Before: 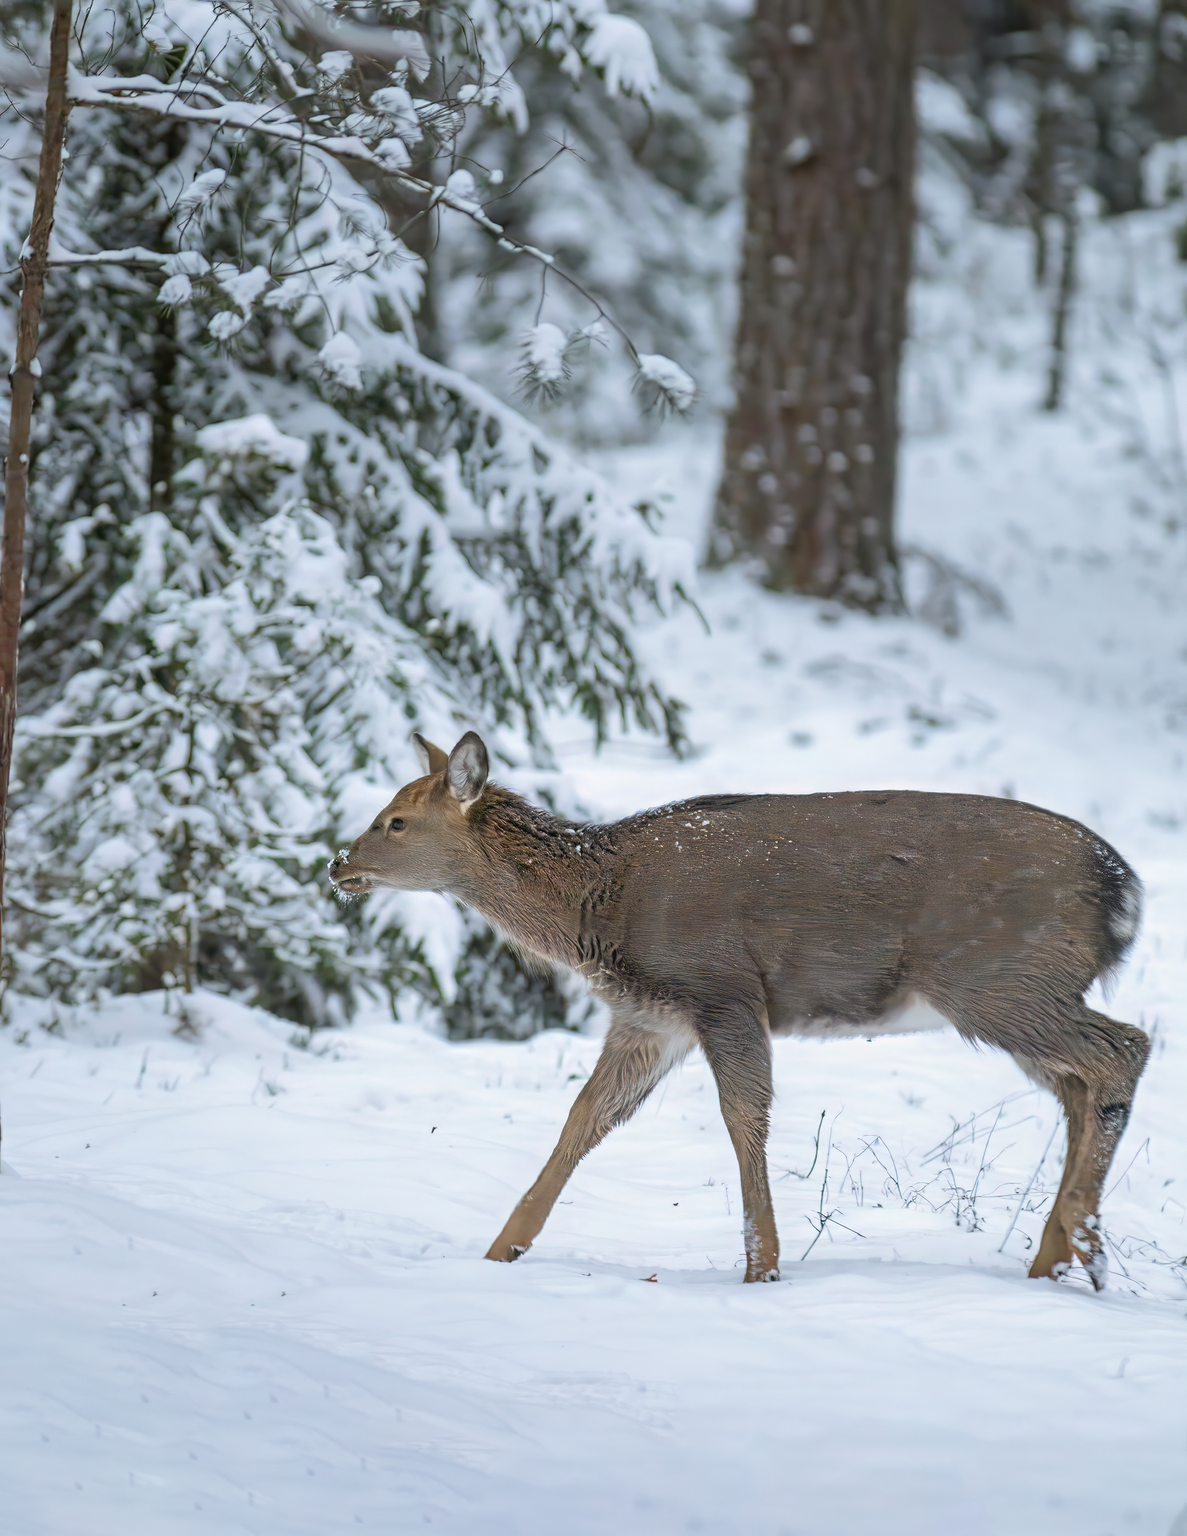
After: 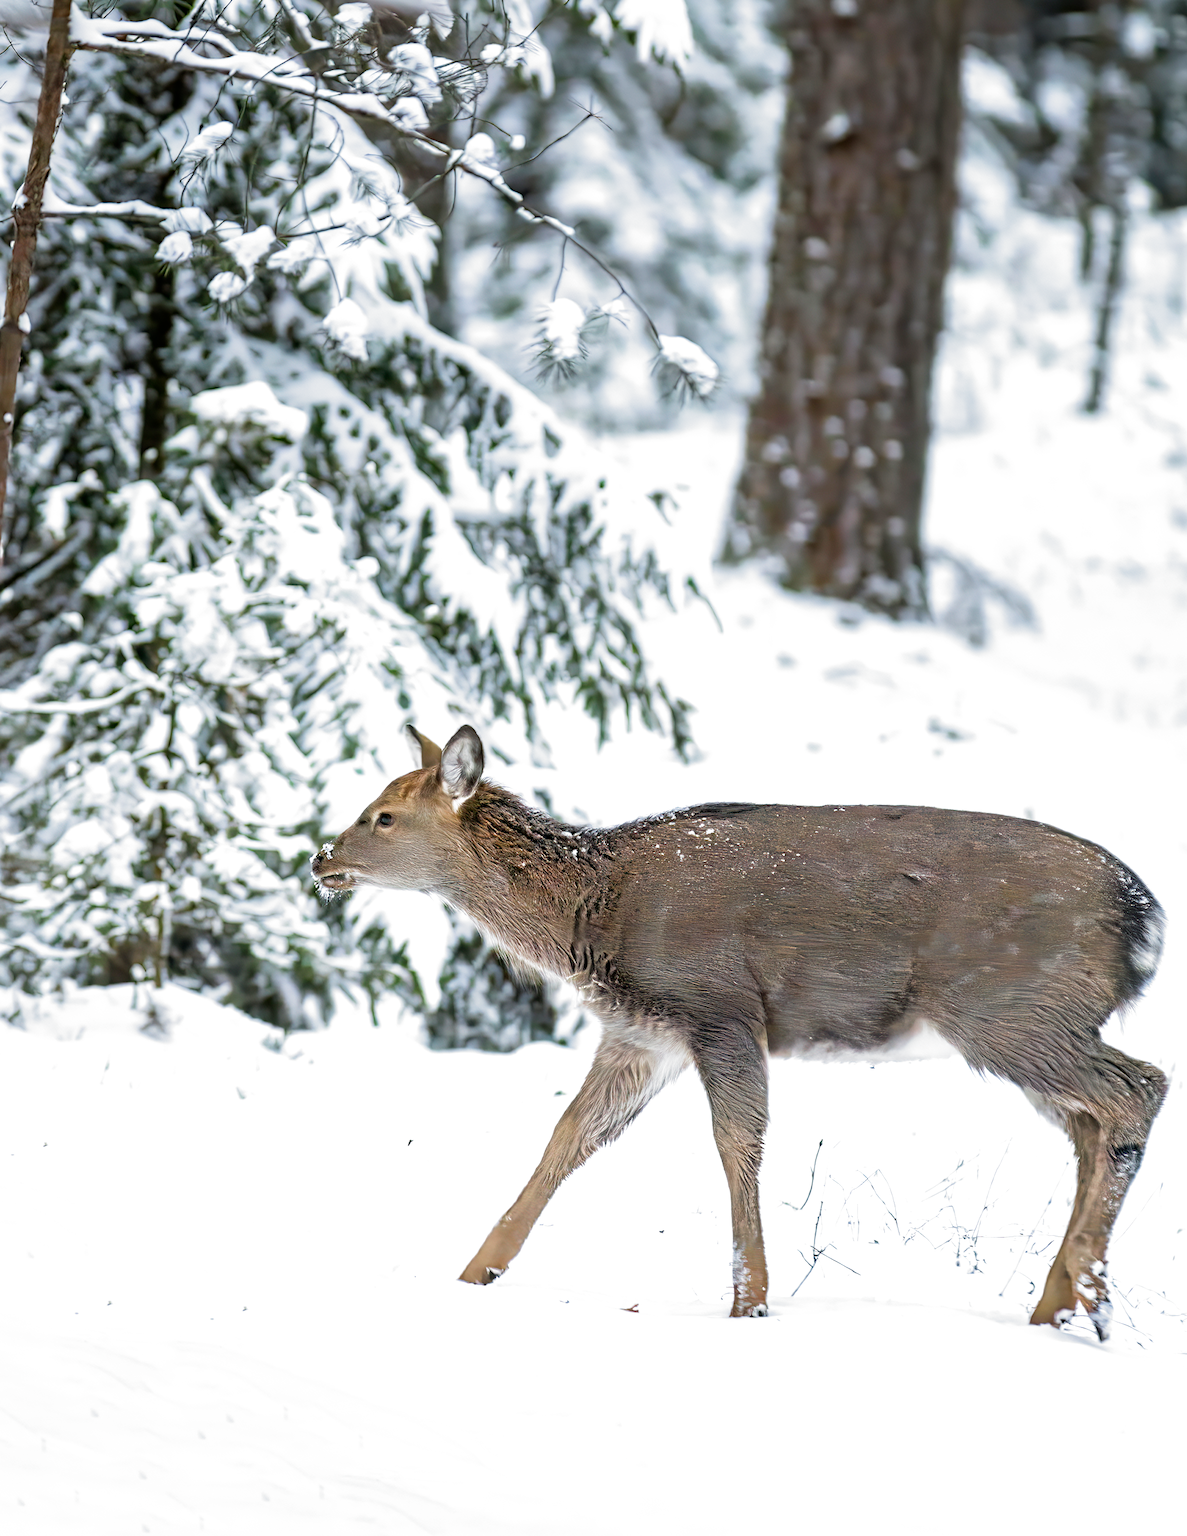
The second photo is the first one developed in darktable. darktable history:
crop and rotate: angle -2.38°
exposure: exposure 0.564 EV, compensate highlight preservation false
filmic rgb: black relative exposure -8.2 EV, white relative exposure 2.2 EV, threshold 3 EV, hardness 7.11, latitude 75%, contrast 1.325, highlights saturation mix -2%, shadows ↔ highlights balance 30%, preserve chrominance no, color science v5 (2021), contrast in shadows safe, contrast in highlights safe, enable highlight reconstruction true
